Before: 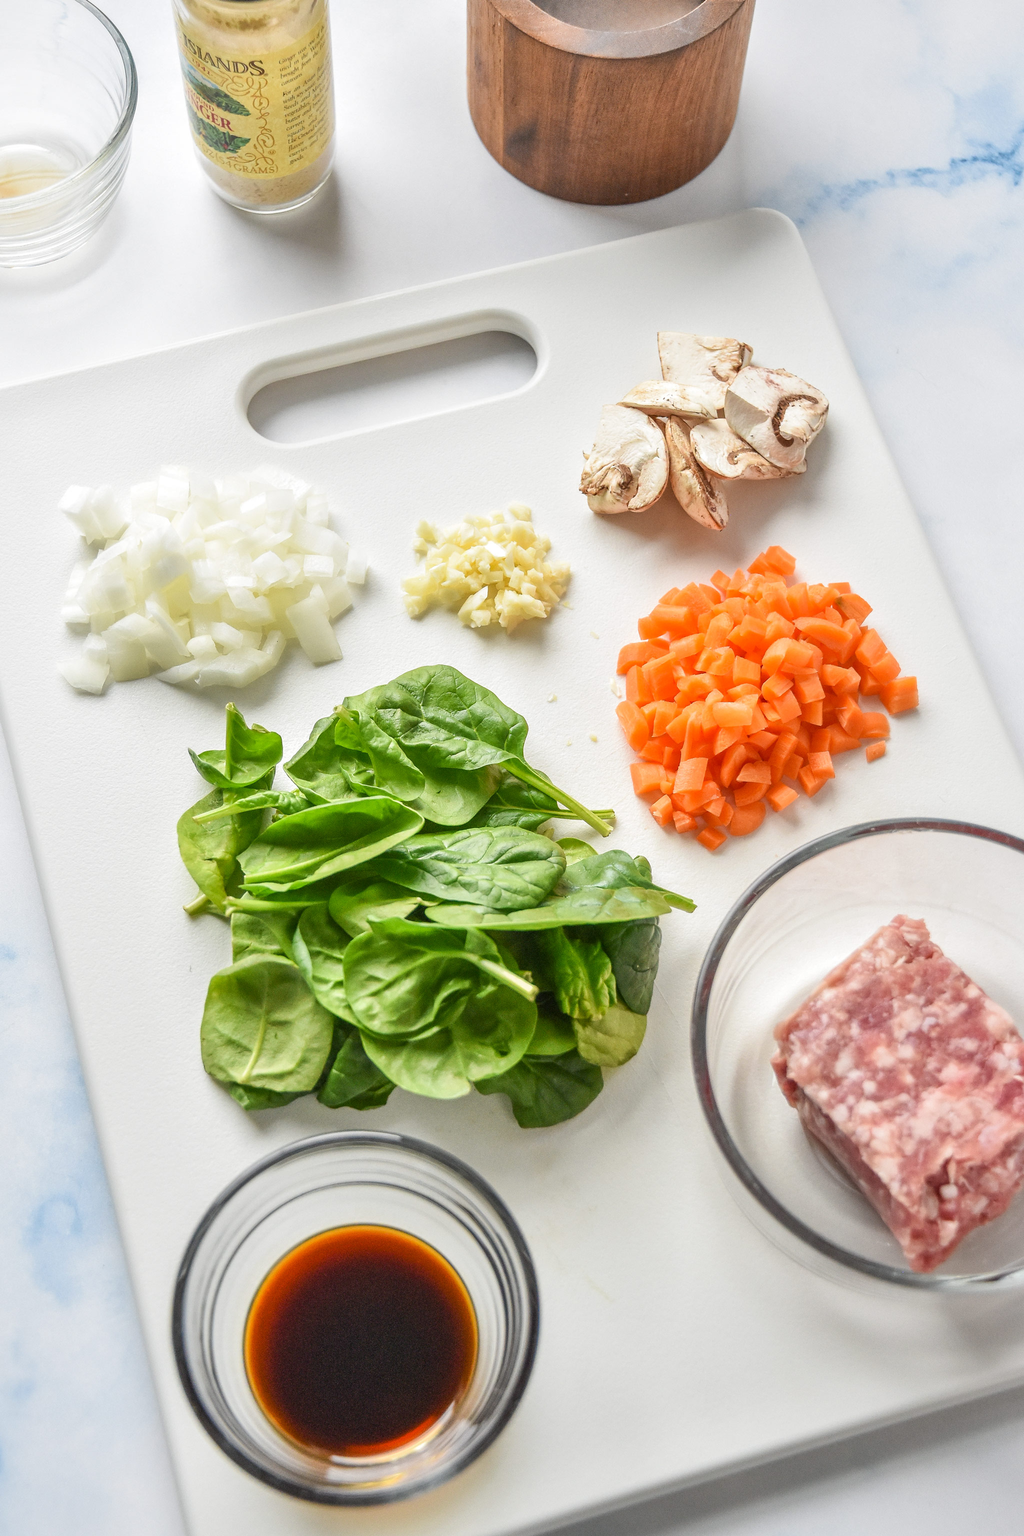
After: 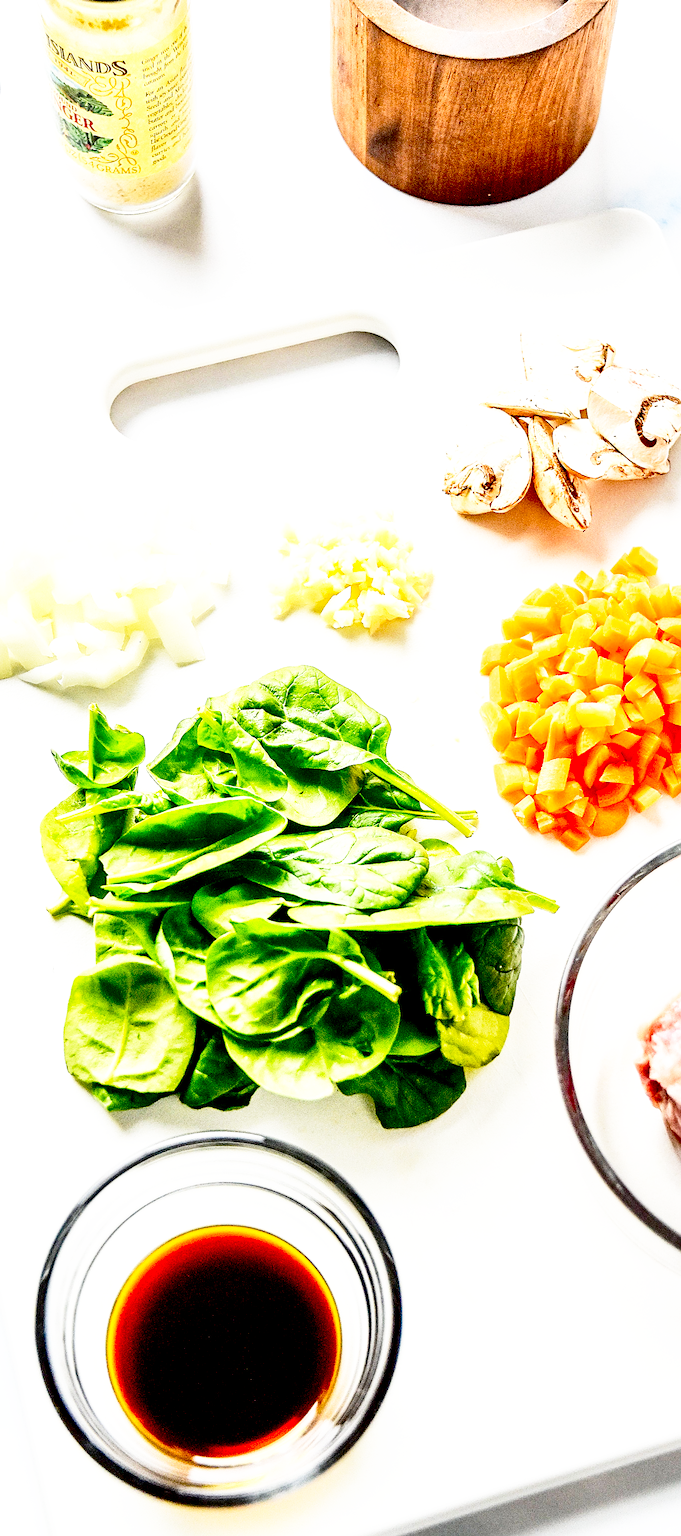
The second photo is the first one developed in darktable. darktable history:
base curve: curves: ch0 [(0, 0) (0.026, 0.03) (0.109, 0.232) (0.351, 0.748) (0.669, 0.968) (1, 1)], preserve colors none
sharpen: amount 0.495
exposure: black level correction 0.04, exposure 0.499 EV, compensate exposure bias true, compensate highlight preservation false
crop and rotate: left 13.453%, right 19.951%
contrast brightness saturation: contrast 0.186, brightness -0.233, saturation 0.106
color balance rgb: perceptual saturation grading › global saturation 0.225%, saturation formula JzAzBz (2021)
